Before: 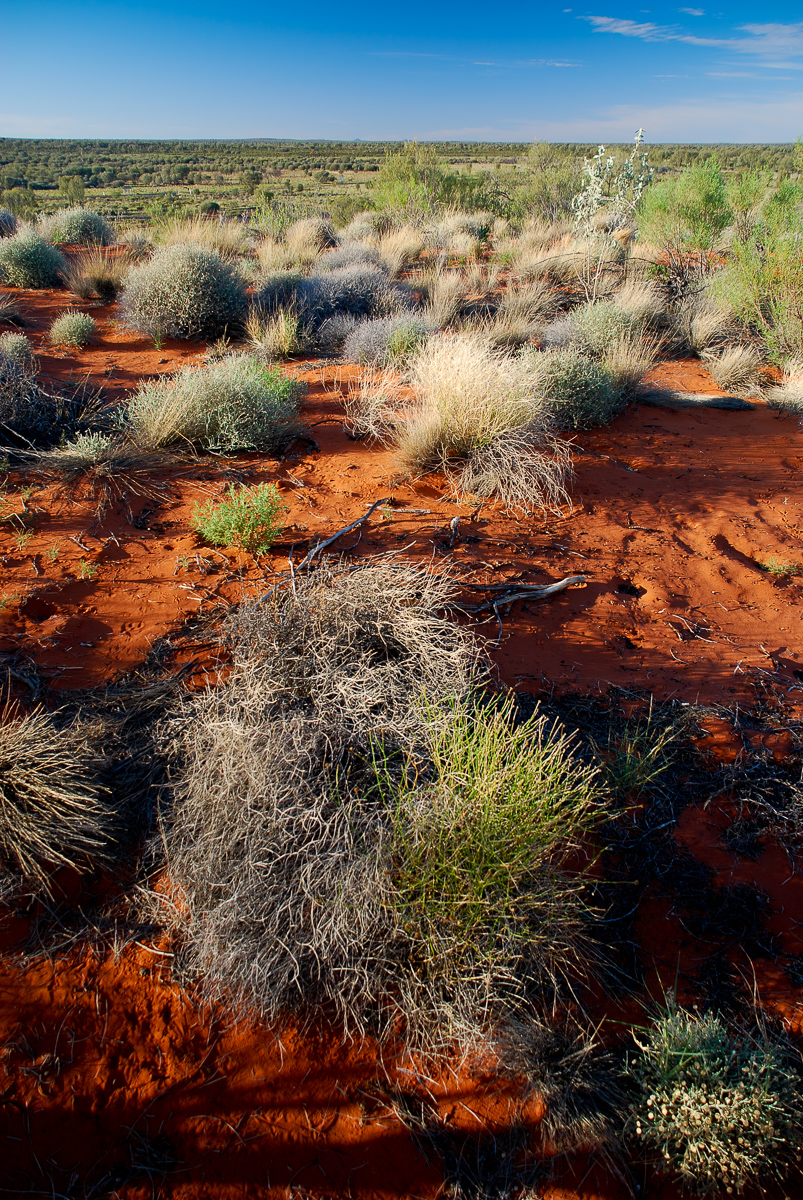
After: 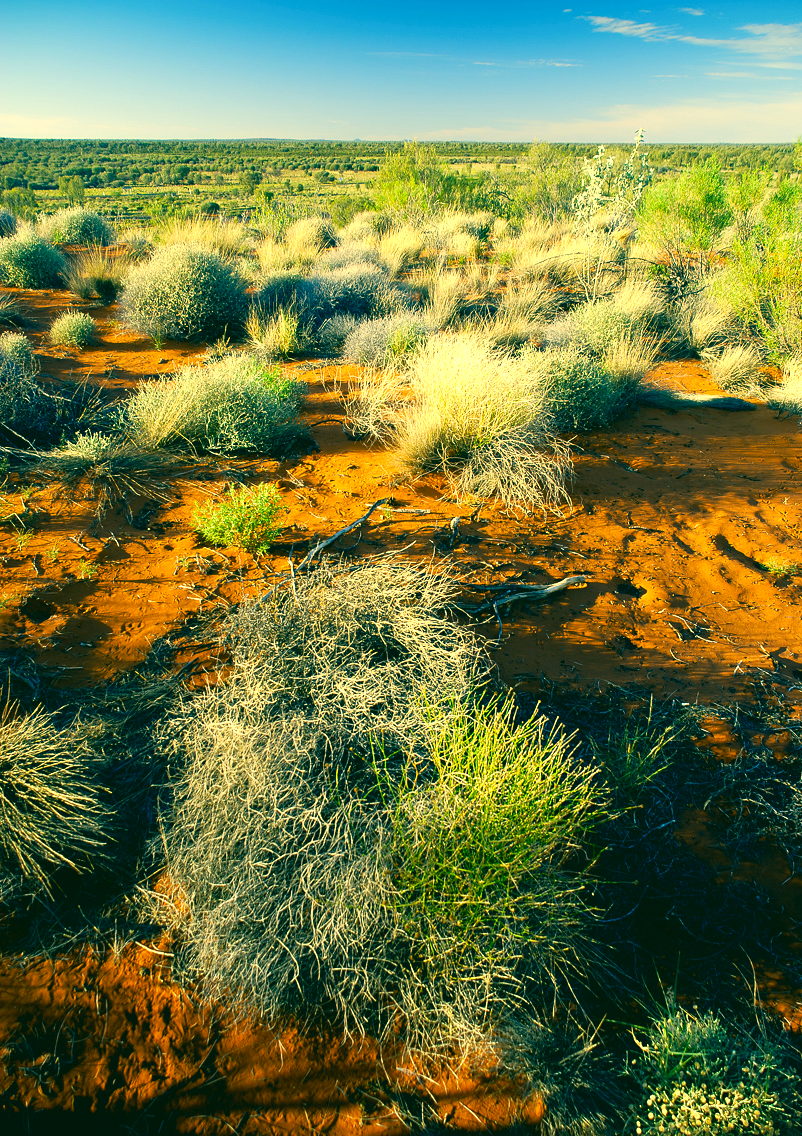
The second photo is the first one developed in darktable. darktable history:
exposure: exposure 0.748 EV, compensate exposure bias true, compensate highlight preservation false
color correction: highlights a* 1.86, highlights b* 34.7, shadows a* -36.98, shadows b* -5.79
crop and rotate: top 0.009%, bottom 5.28%
